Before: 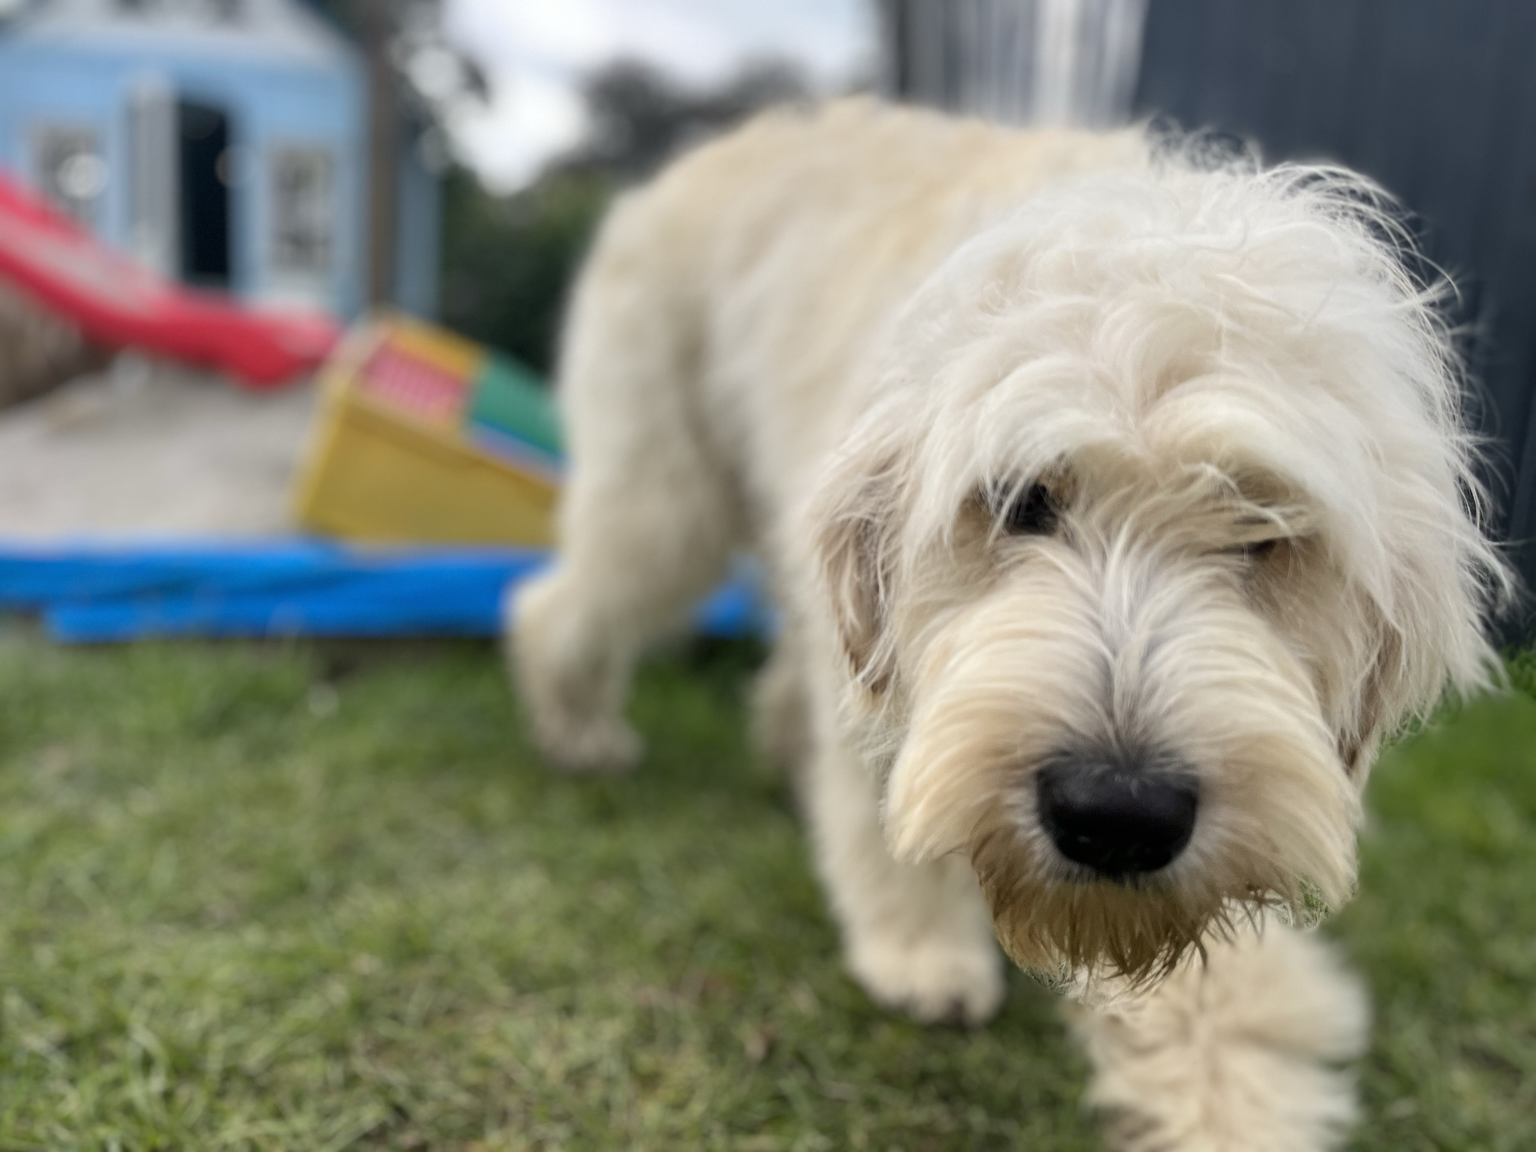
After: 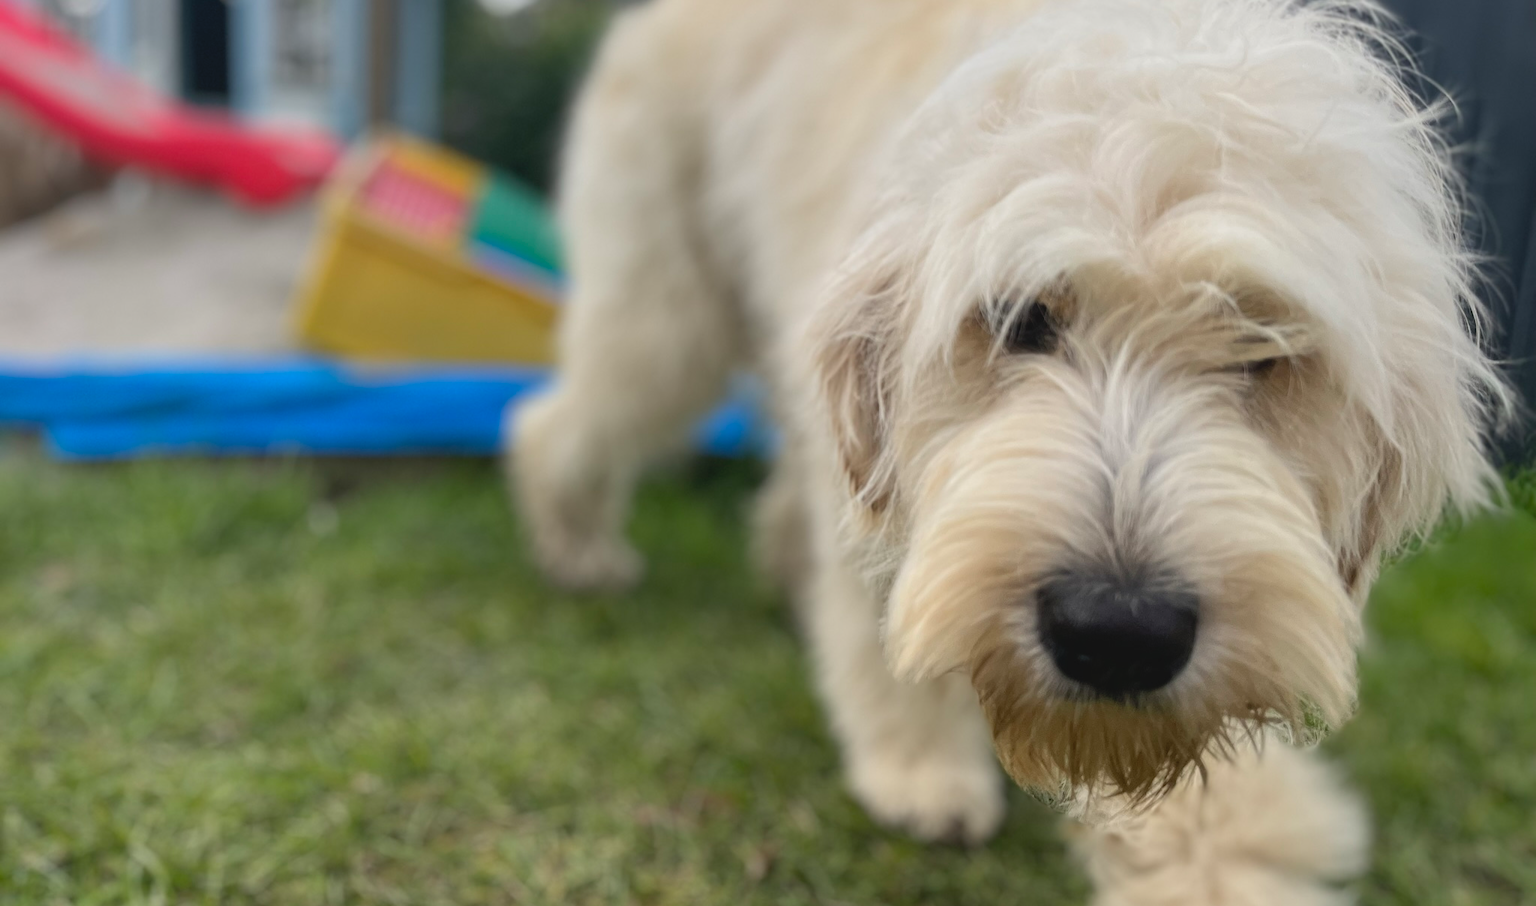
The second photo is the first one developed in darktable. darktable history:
crop and rotate: top 15.774%, bottom 5.506%
contrast brightness saturation: contrast -0.11
